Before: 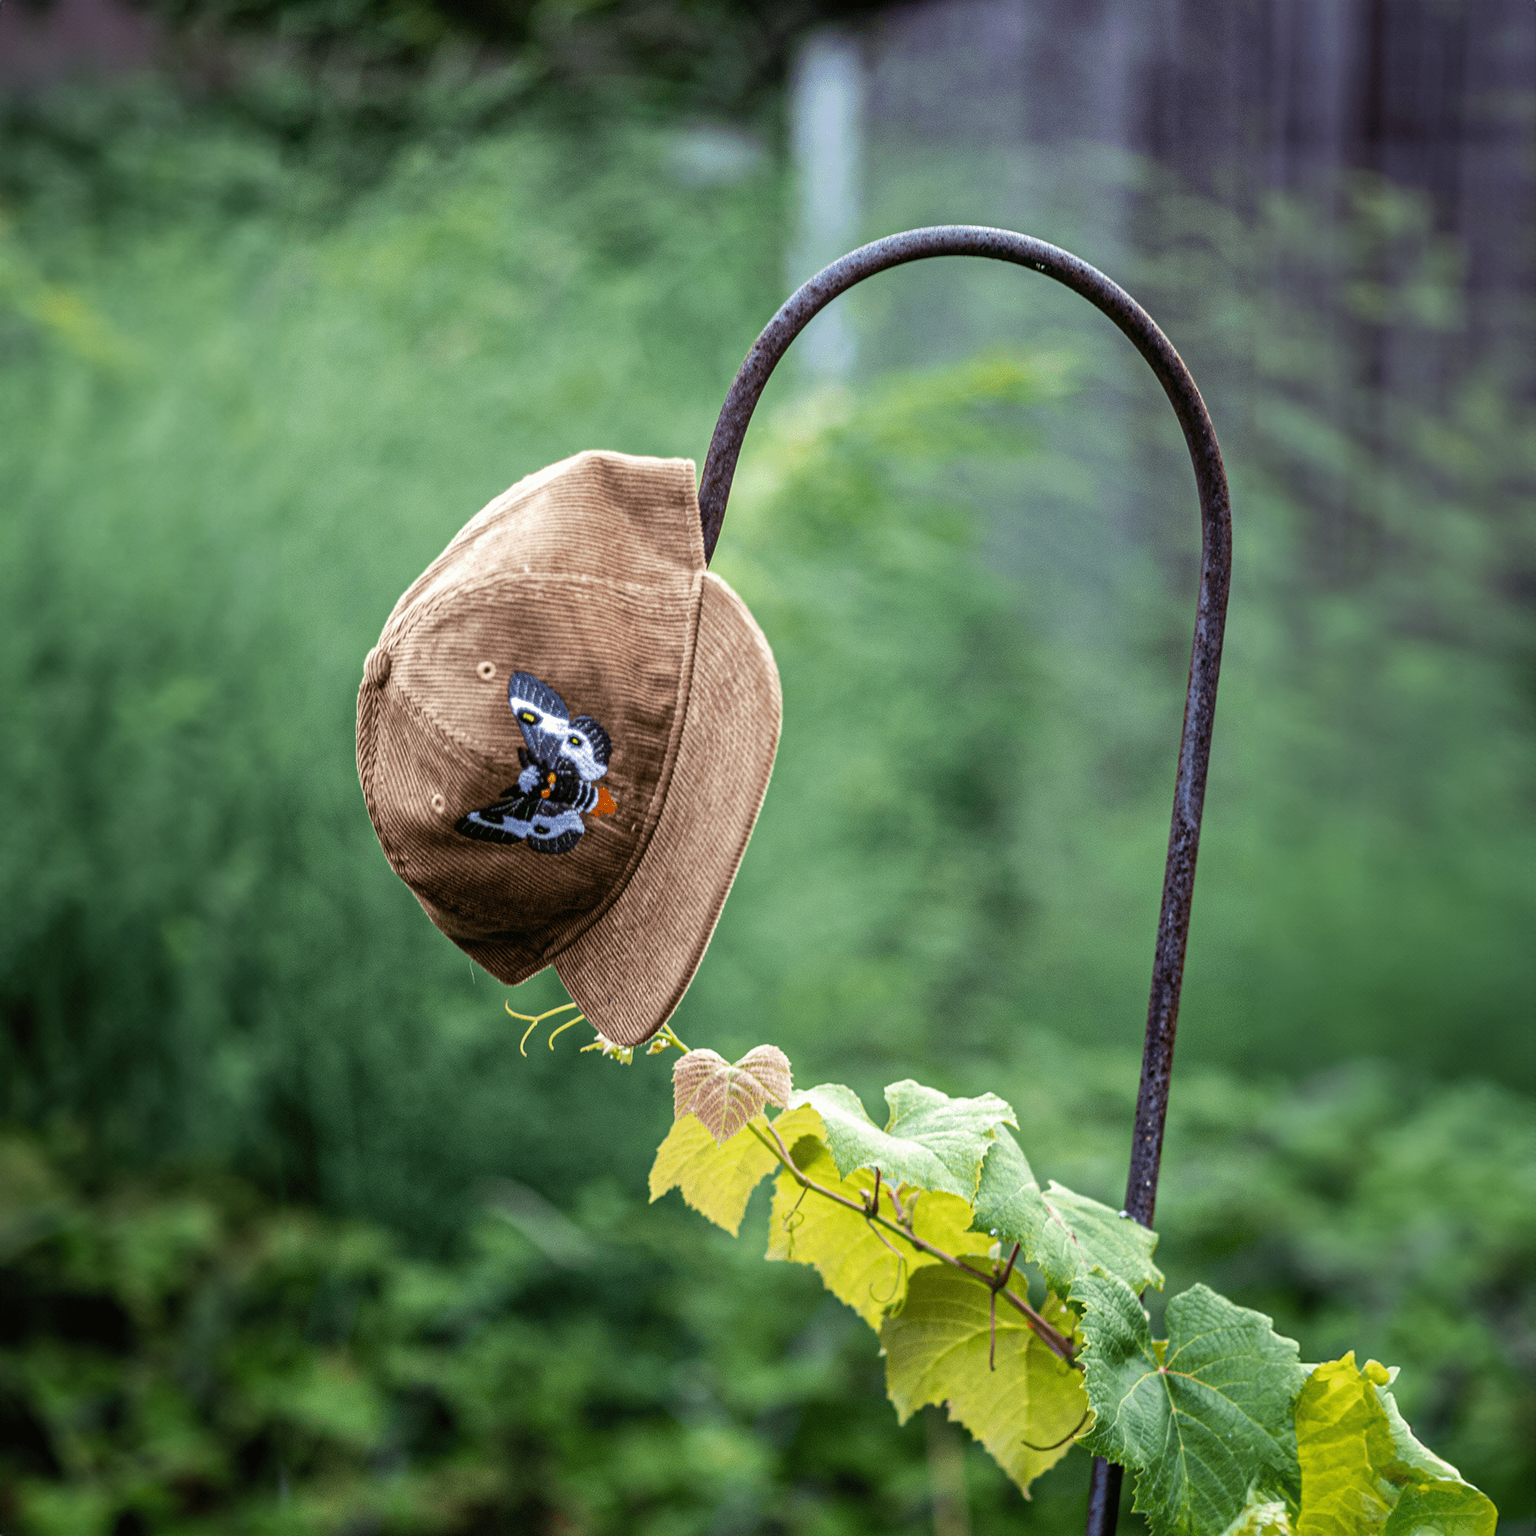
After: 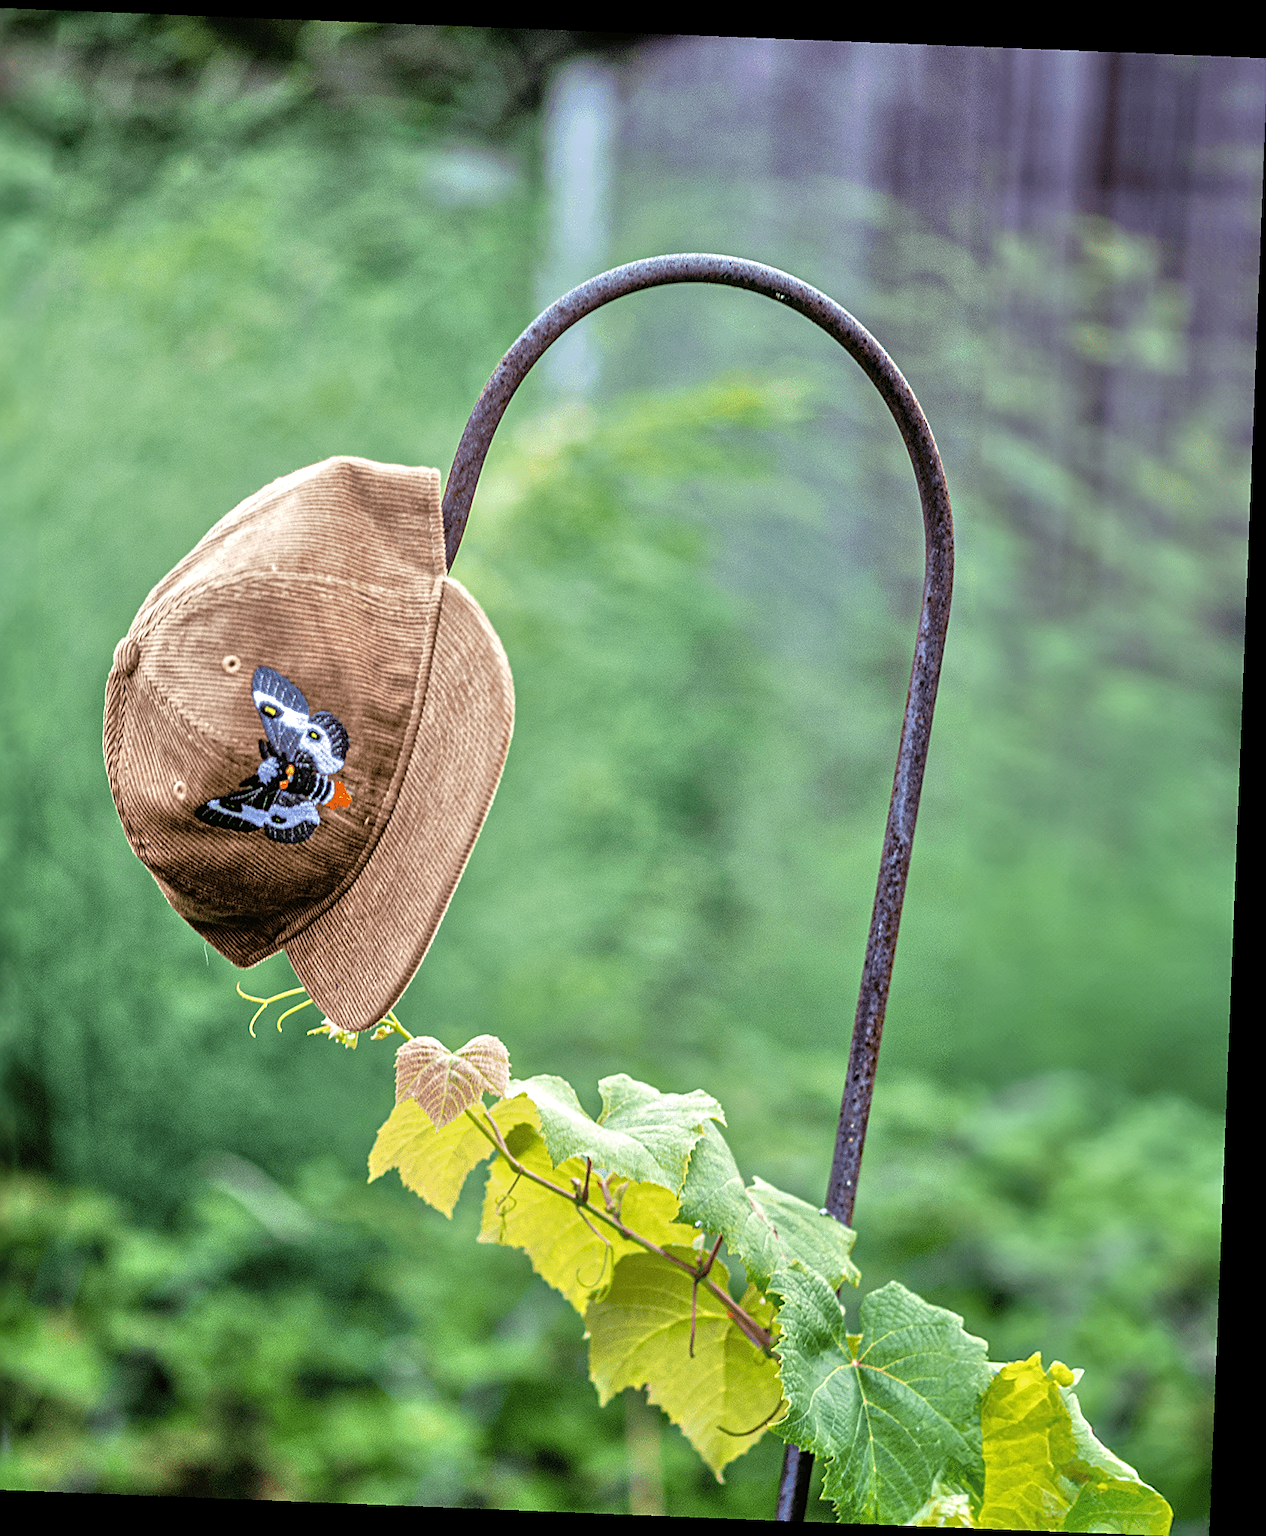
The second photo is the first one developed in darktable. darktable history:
tone equalizer: -7 EV 0.15 EV, -6 EV 0.6 EV, -5 EV 1.15 EV, -4 EV 1.33 EV, -3 EV 1.15 EV, -2 EV 0.6 EV, -1 EV 0.15 EV, mask exposure compensation -0.5 EV
sharpen: on, module defaults
crop: left 17.582%, bottom 0.031%
rotate and perspective: rotation 2.27°, automatic cropping off
